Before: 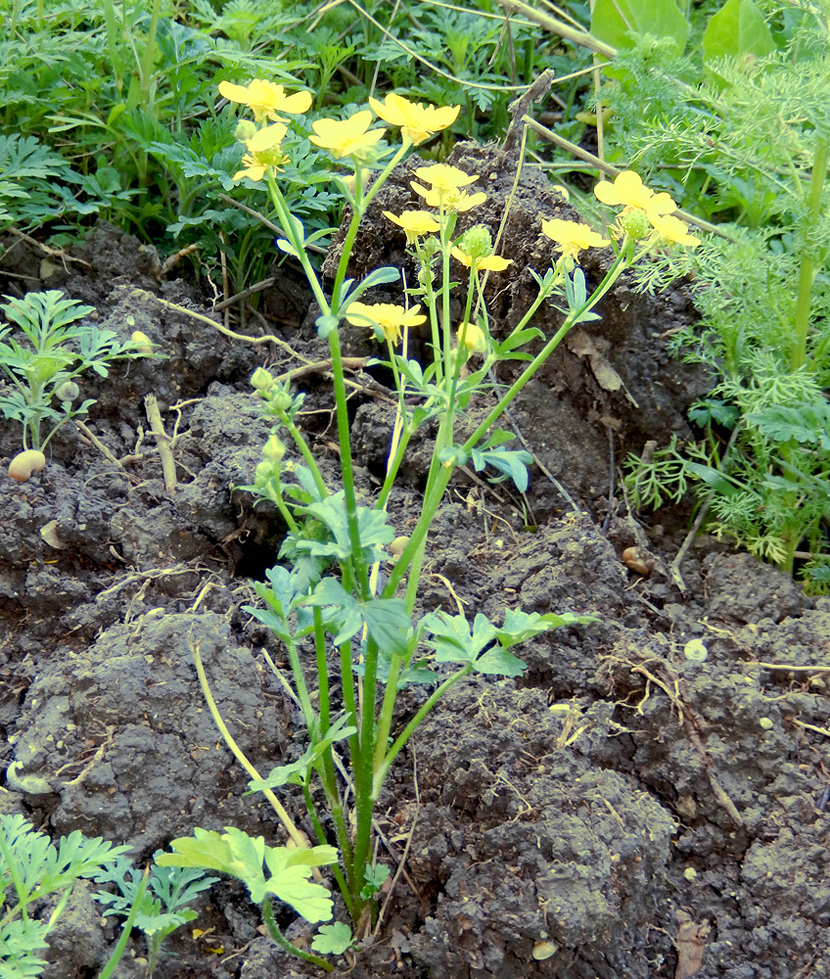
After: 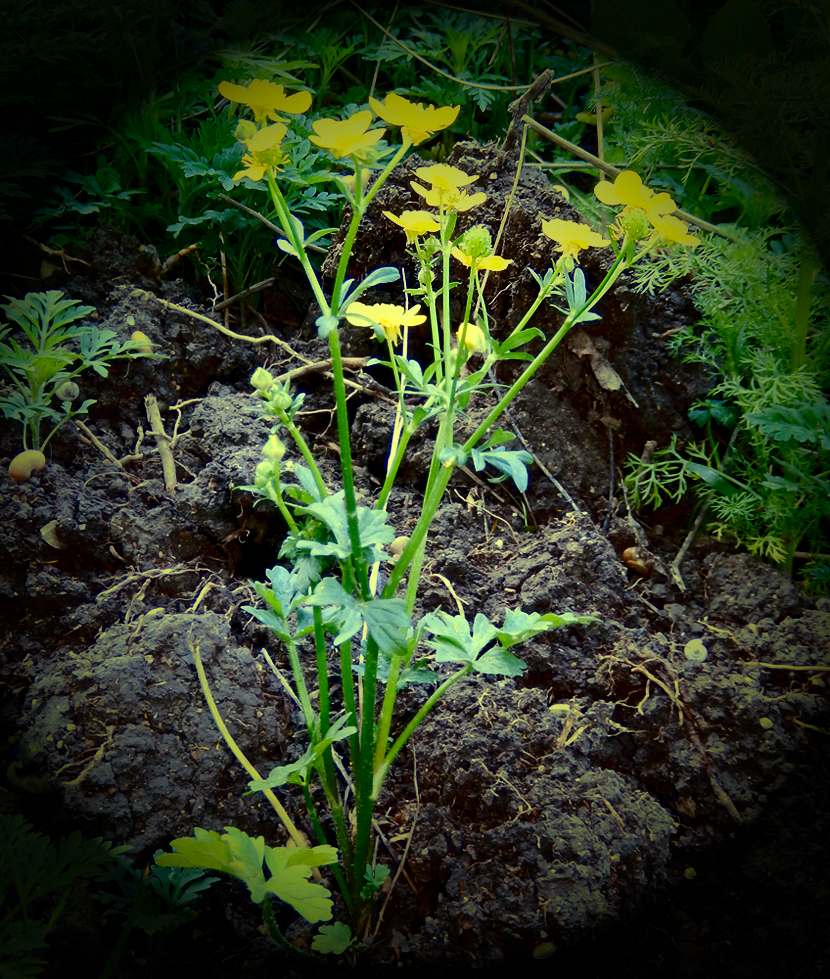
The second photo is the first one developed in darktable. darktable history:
vignetting: fall-off start 34.65%, fall-off radius 64.64%, brightness -0.993, saturation 0.492, width/height ratio 0.958
contrast brightness saturation: contrast 0.191, brightness -0.23, saturation 0.119
